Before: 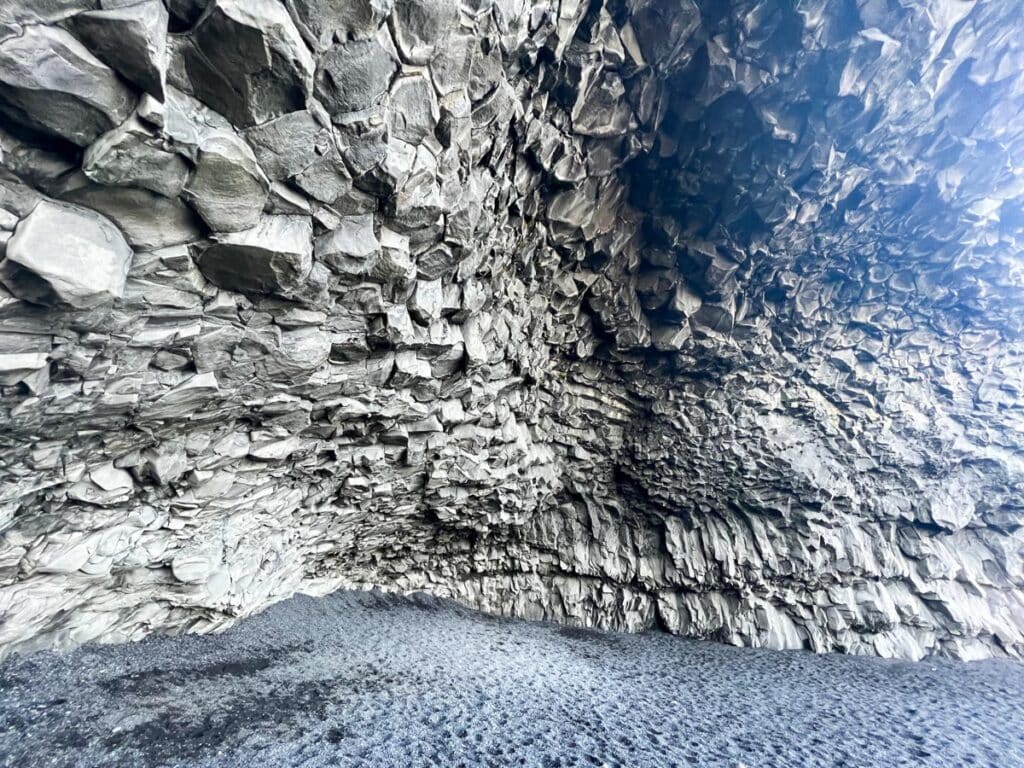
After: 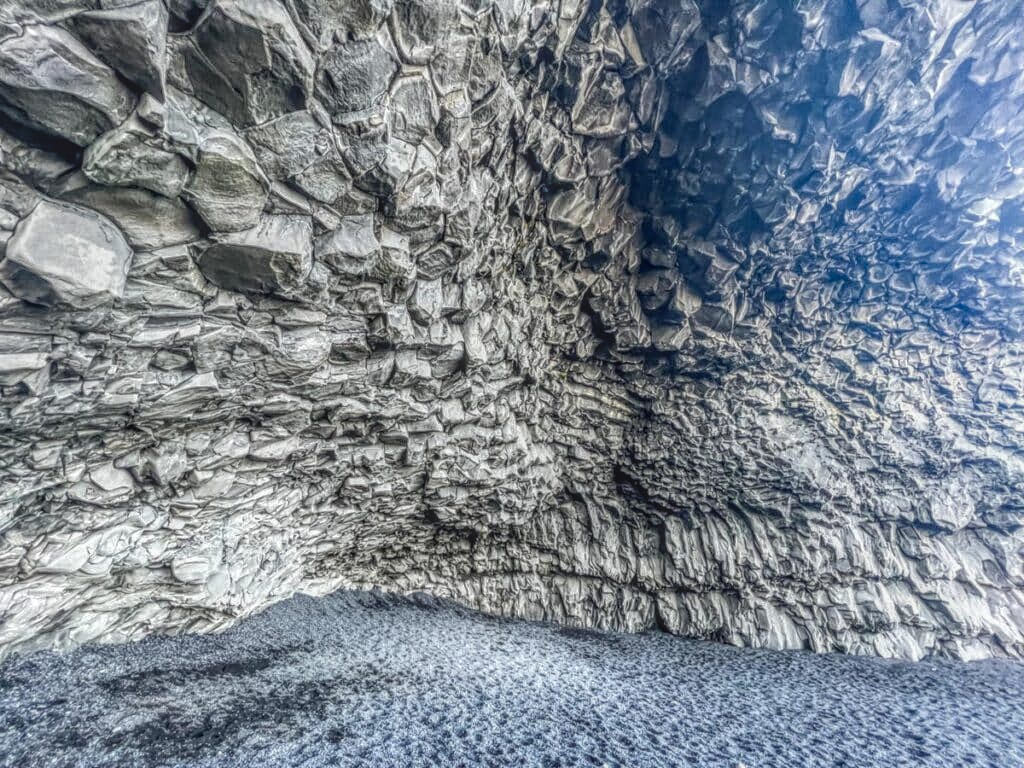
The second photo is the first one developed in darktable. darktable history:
exposure: exposure -0.048 EV, compensate highlight preservation false
local contrast: highlights 0%, shadows 0%, detail 200%, midtone range 0.25
